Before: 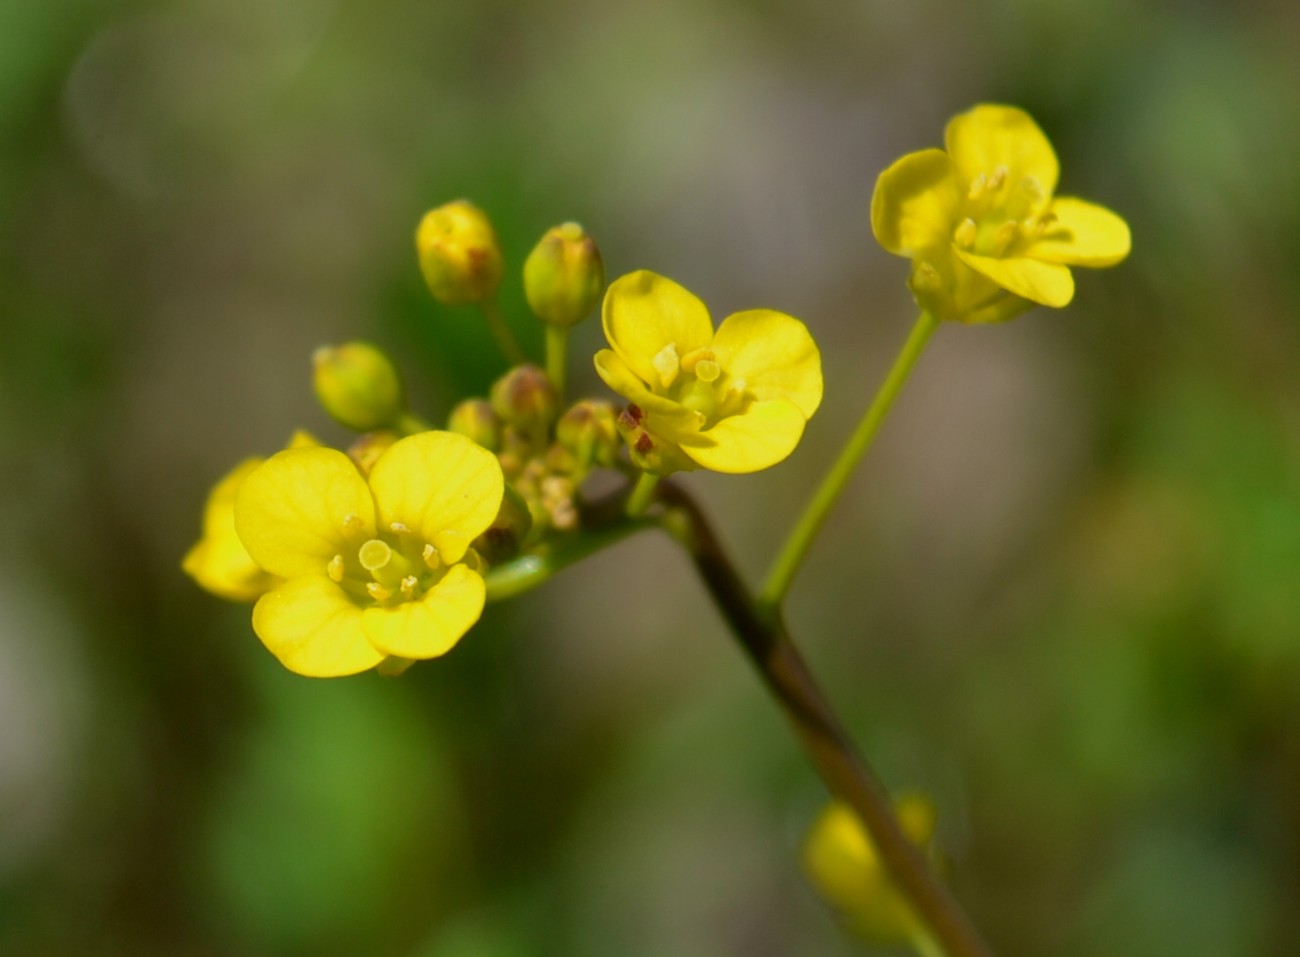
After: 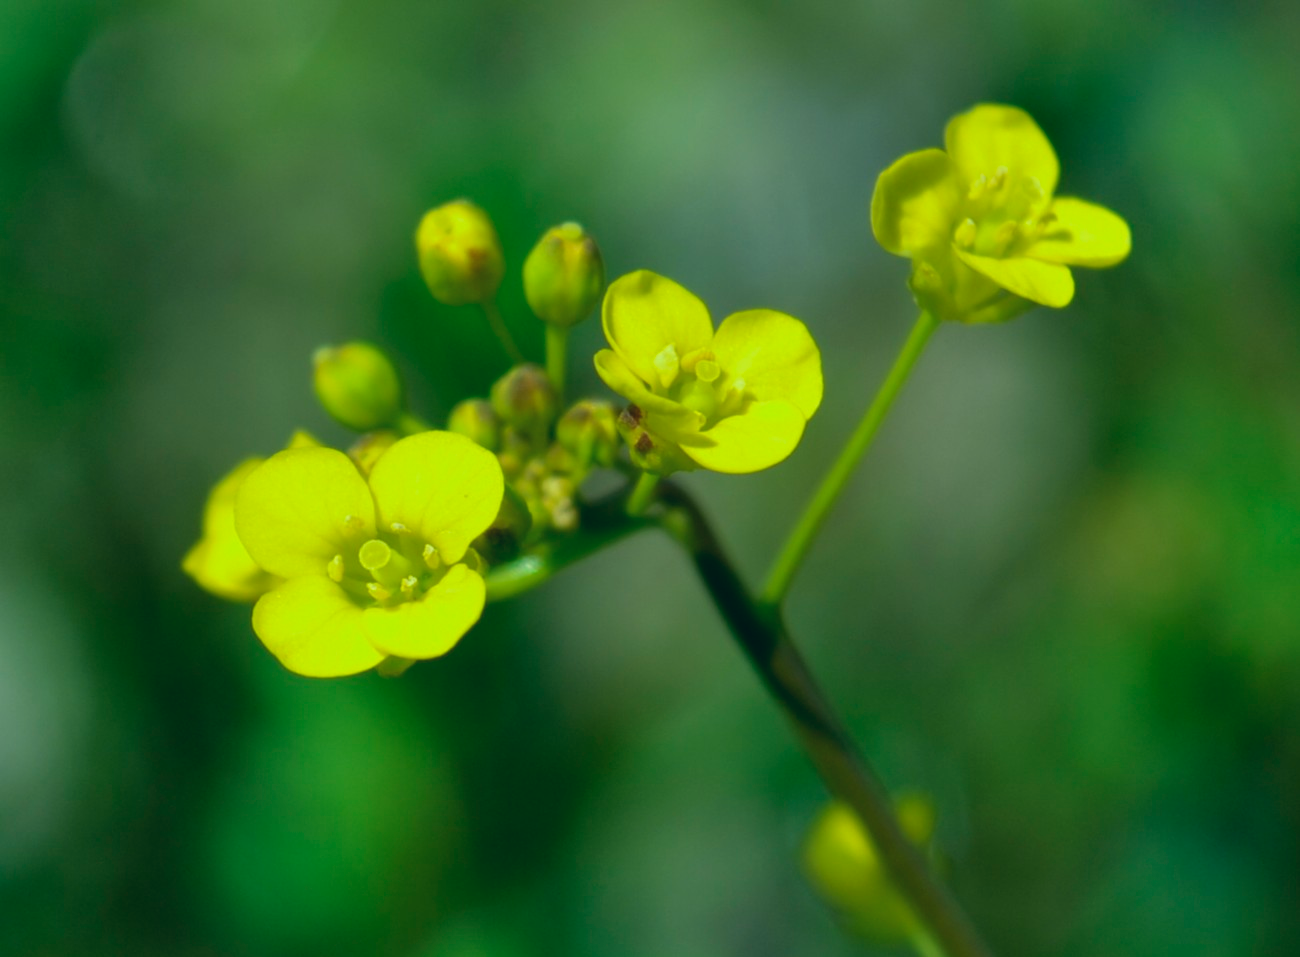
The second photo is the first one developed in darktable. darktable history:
color correction: highlights a* -19.72, highlights b* 9.8, shadows a* -19.6, shadows b* -10.88
